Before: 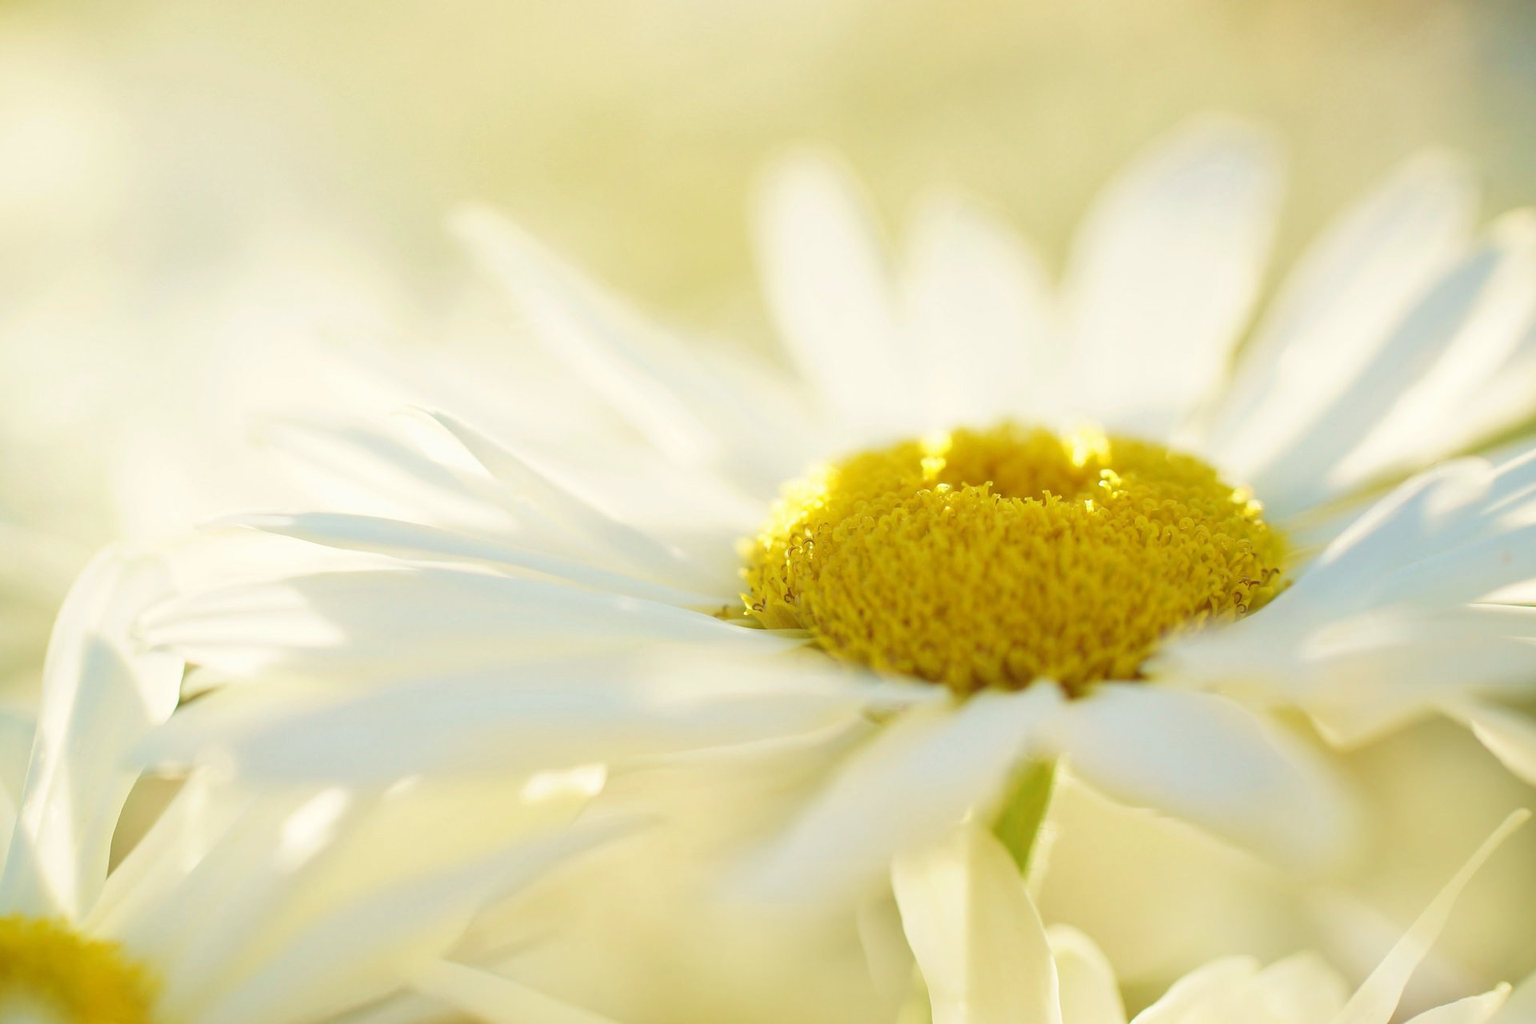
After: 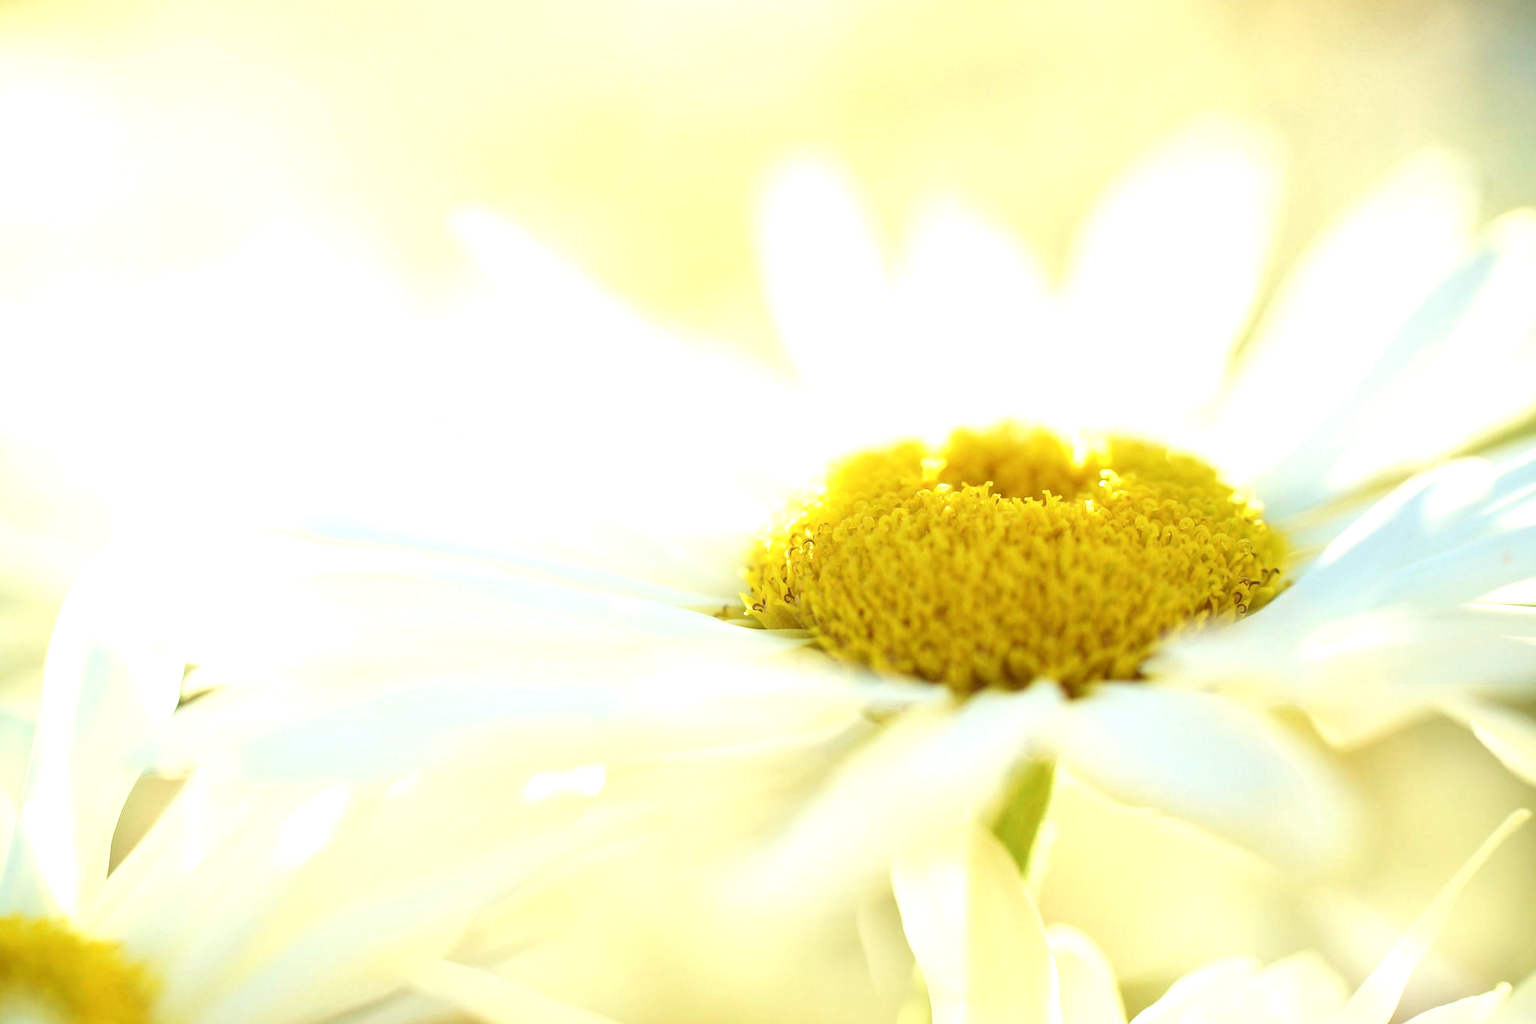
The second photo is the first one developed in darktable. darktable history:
tone equalizer: -8 EV -0.716 EV, -7 EV -0.692 EV, -6 EV -0.637 EV, -5 EV -0.373 EV, -3 EV 0.384 EV, -2 EV 0.6 EV, -1 EV 0.685 EV, +0 EV 0.739 EV, edges refinement/feathering 500, mask exposure compensation -1.57 EV, preserve details no
color correction: highlights a* -2.77, highlights b* -2.66, shadows a* 2.16, shadows b* 2.99
